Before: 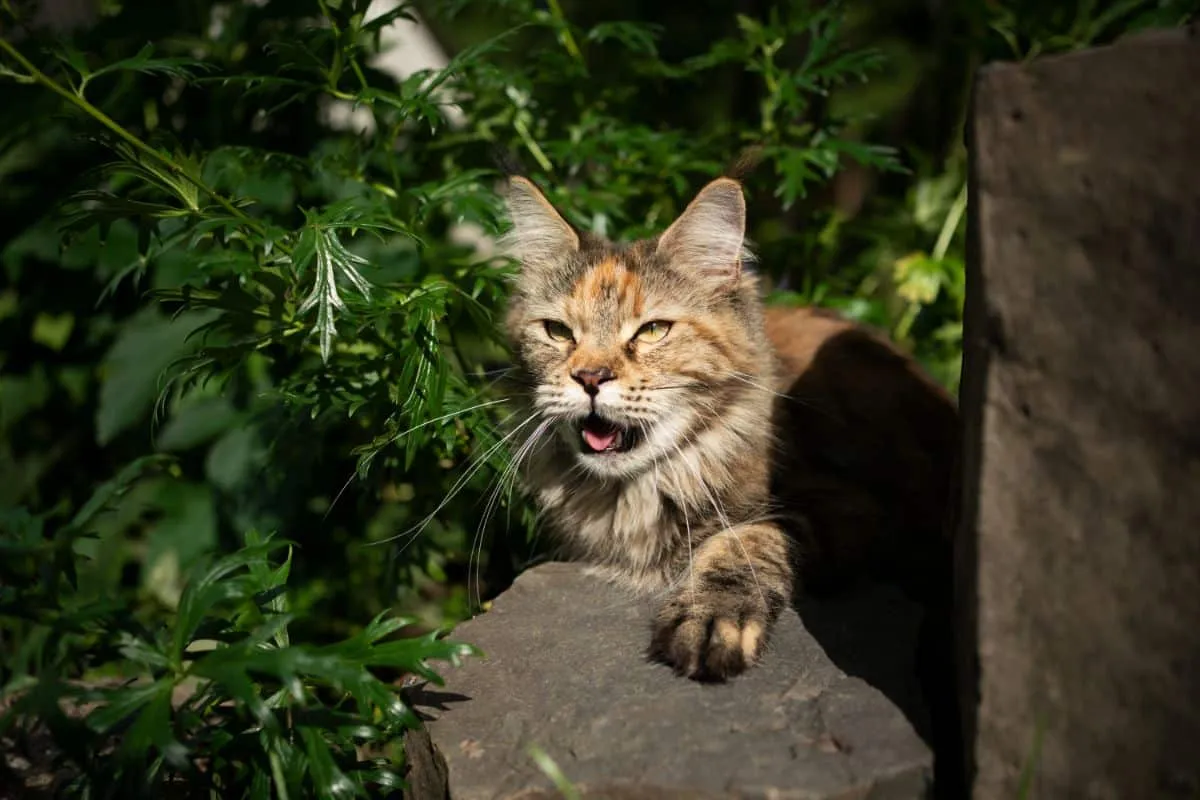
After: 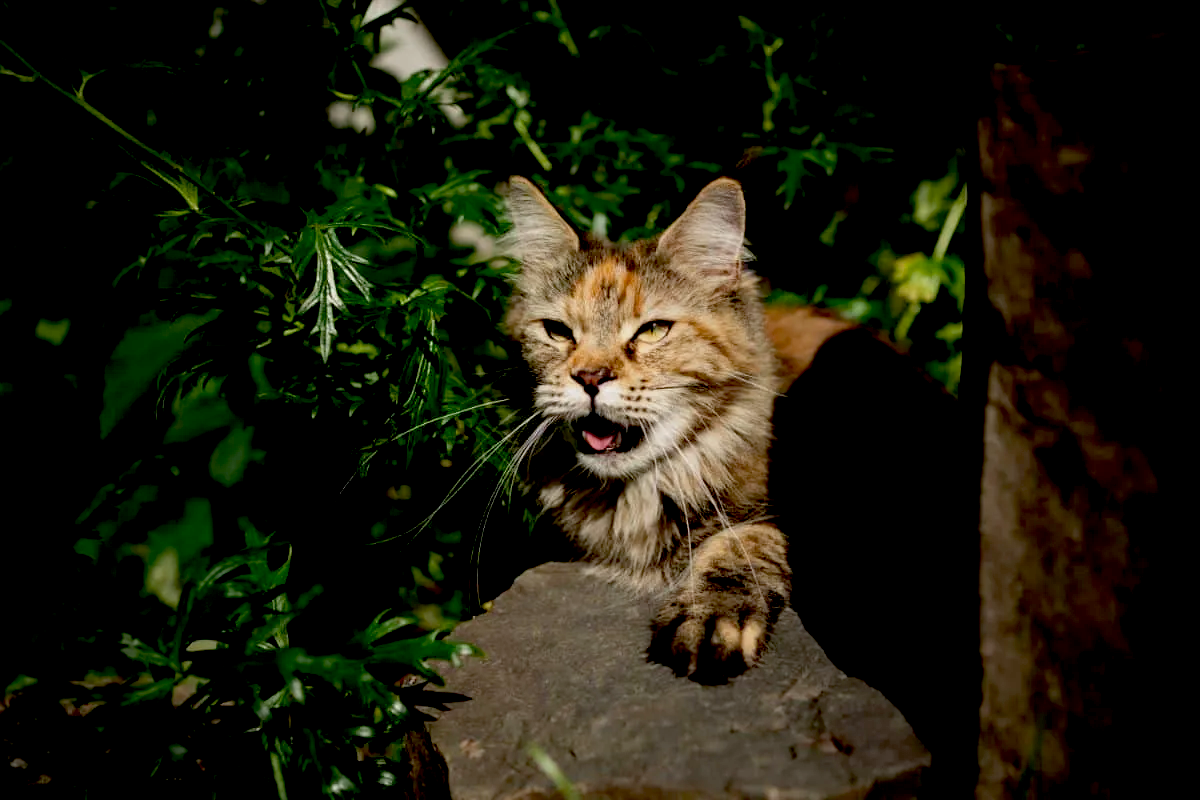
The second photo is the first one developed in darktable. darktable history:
exposure: black level correction 0.046, exposure -0.228 EV, compensate highlight preservation false
